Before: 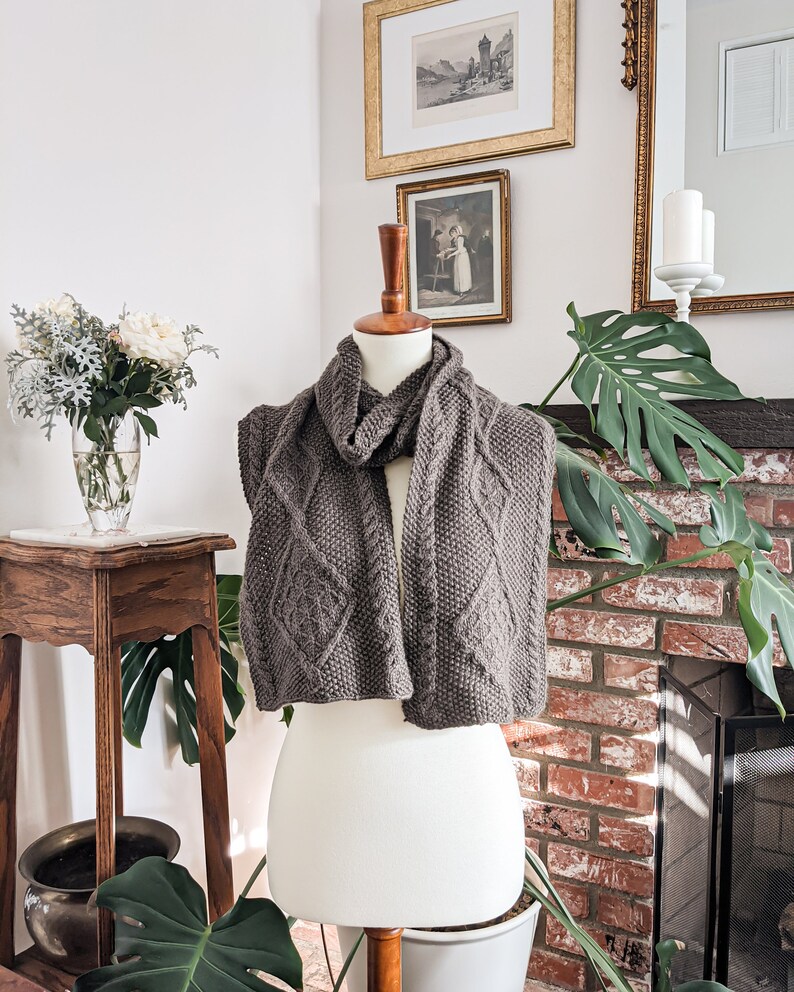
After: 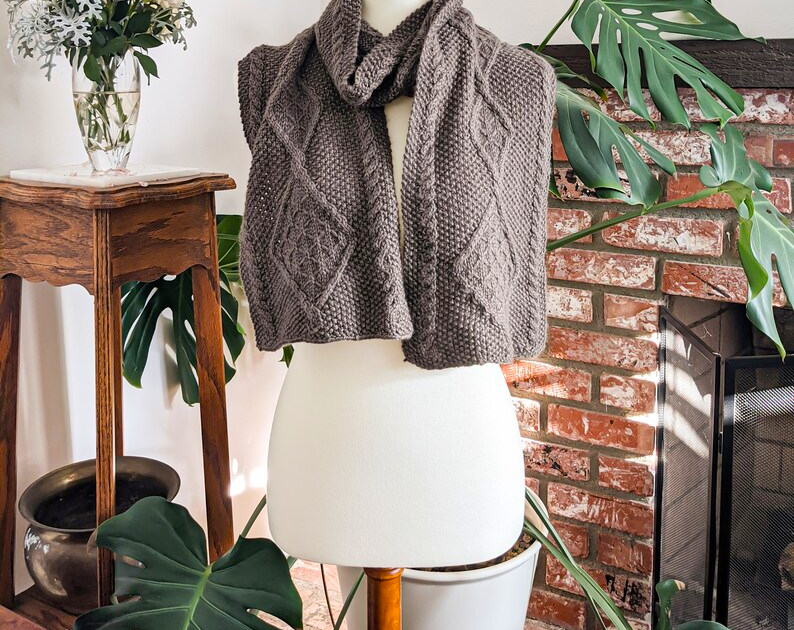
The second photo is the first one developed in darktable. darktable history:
crop and rotate: top 36.435%
color balance rgb: perceptual saturation grading › global saturation 30%, global vibrance 20%
